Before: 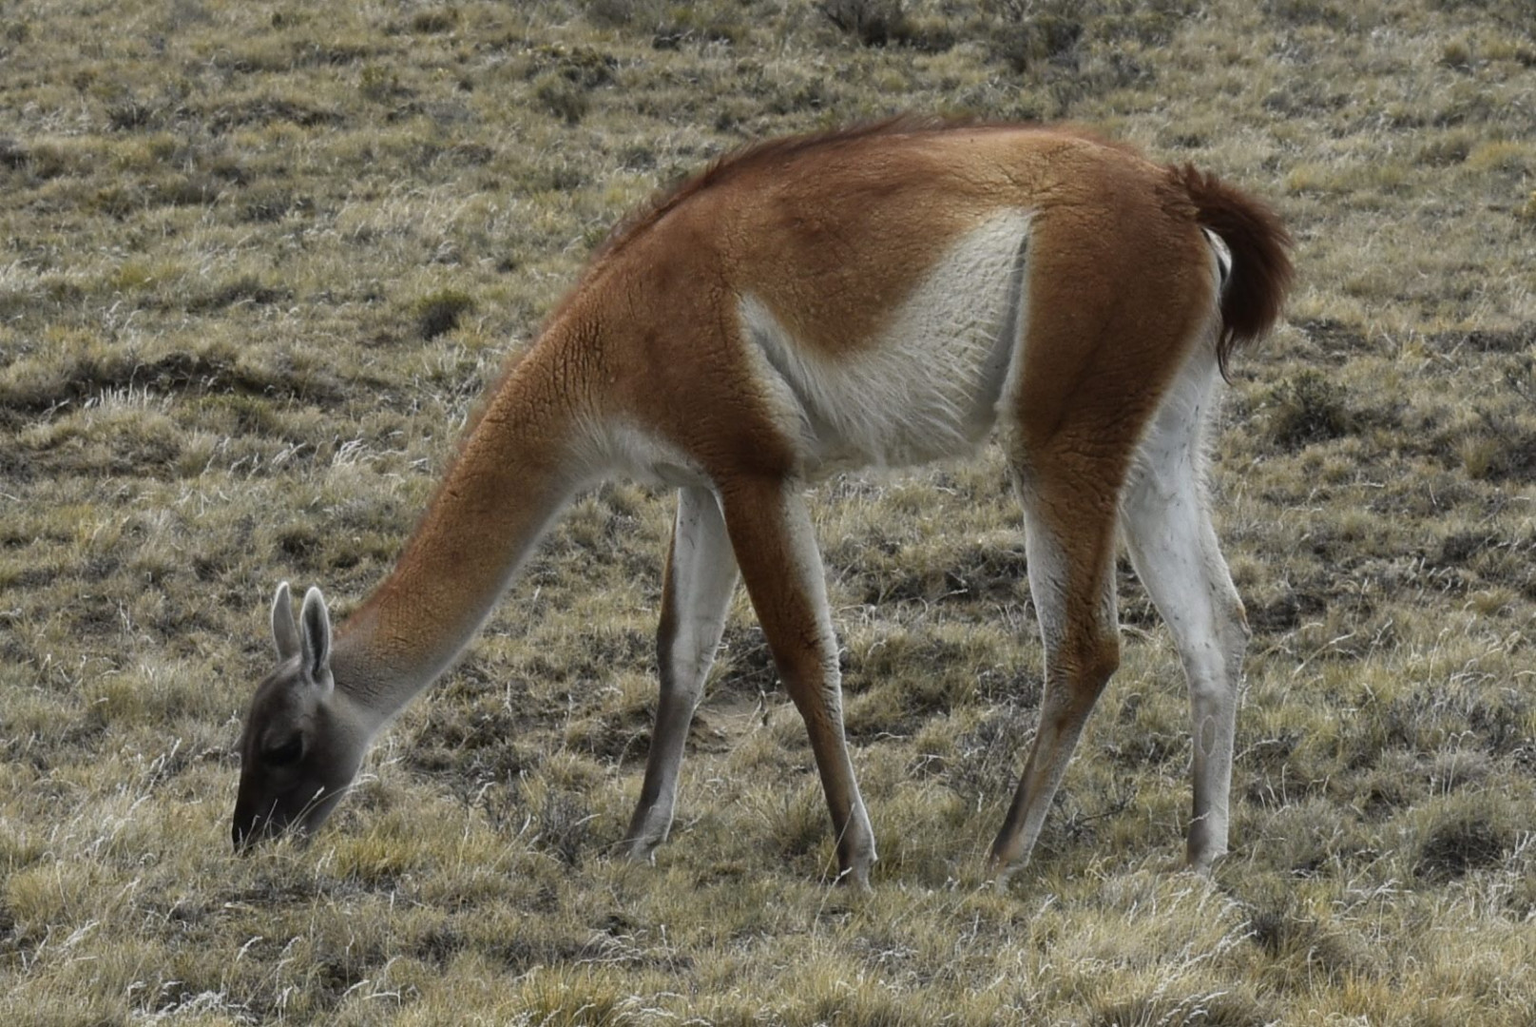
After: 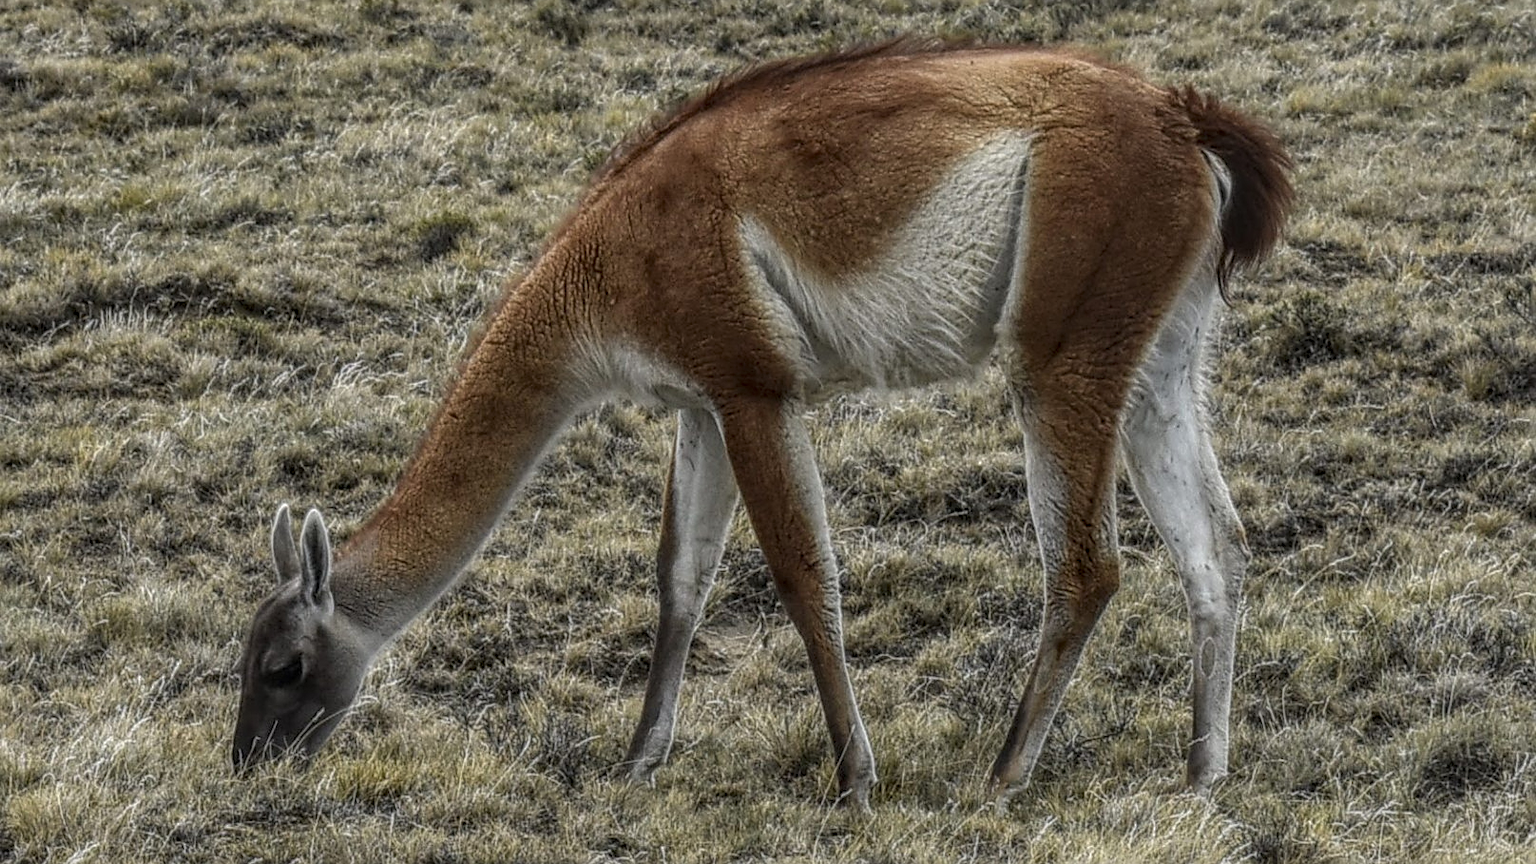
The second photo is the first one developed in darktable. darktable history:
crop: top 7.625%, bottom 8.027%
sharpen: on, module defaults
local contrast: highlights 0%, shadows 0%, detail 200%, midtone range 0.25
